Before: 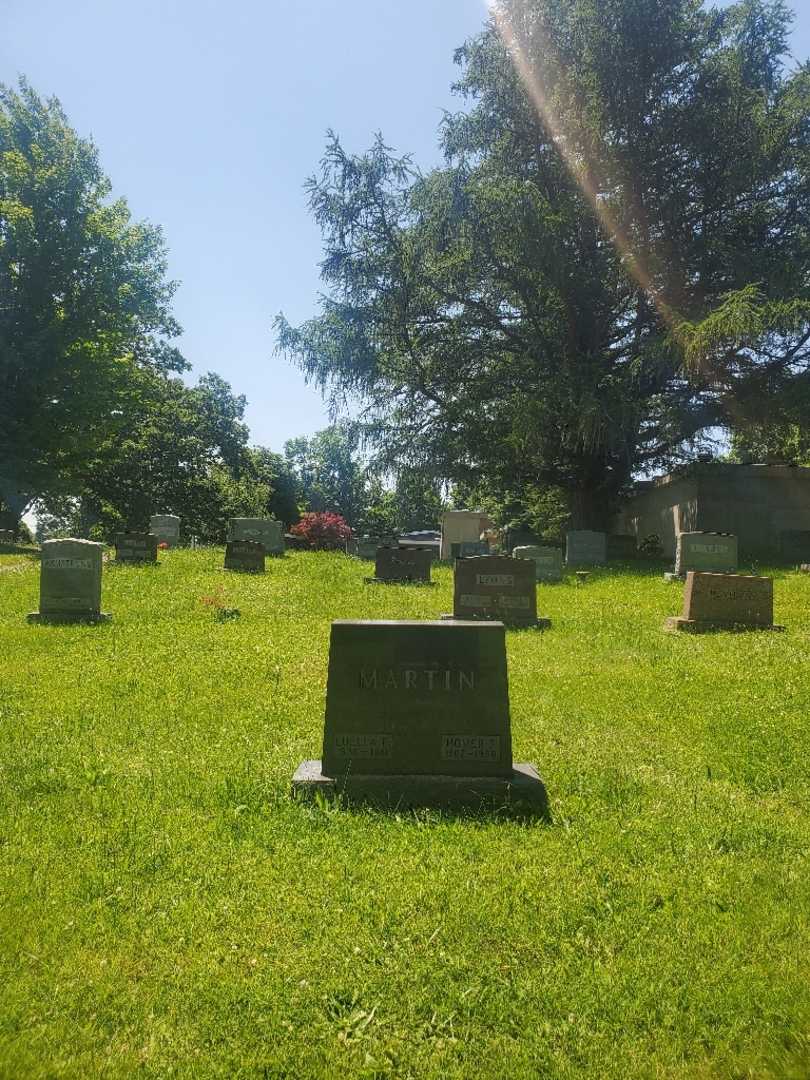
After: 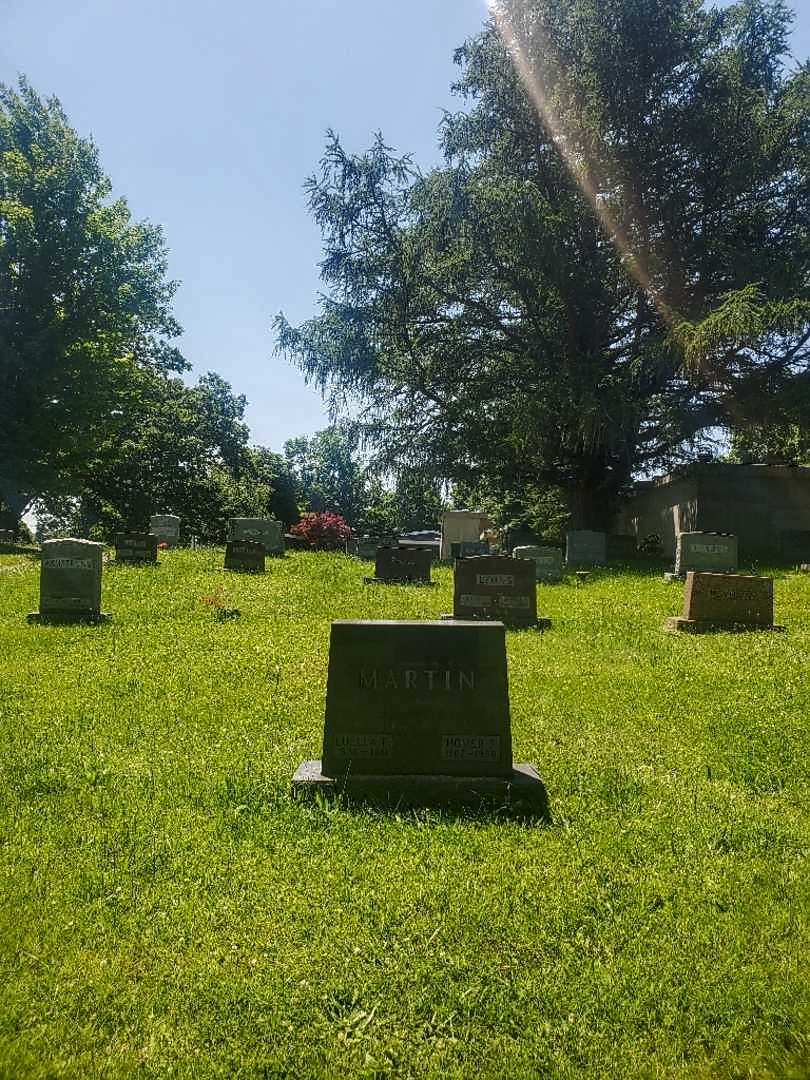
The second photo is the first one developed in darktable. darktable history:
tone curve: curves: ch0 [(0, 0) (0.003, 0.019) (0.011, 0.022) (0.025, 0.027) (0.044, 0.037) (0.069, 0.049) (0.1, 0.066) (0.136, 0.091) (0.177, 0.125) (0.224, 0.159) (0.277, 0.206) (0.335, 0.266) (0.399, 0.332) (0.468, 0.411) (0.543, 0.492) (0.623, 0.577) (0.709, 0.668) (0.801, 0.767) (0.898, 0.869) (1, 1)], color space Lab, independent channels, preserve colors none
sharpen: radius 1.46, amount 0.393, threshold 1.55
tone equalizer: edges refinement/feathering 500, mask exposure compensation -1.57 EV, preserve details no
local contrast: detail 130%
